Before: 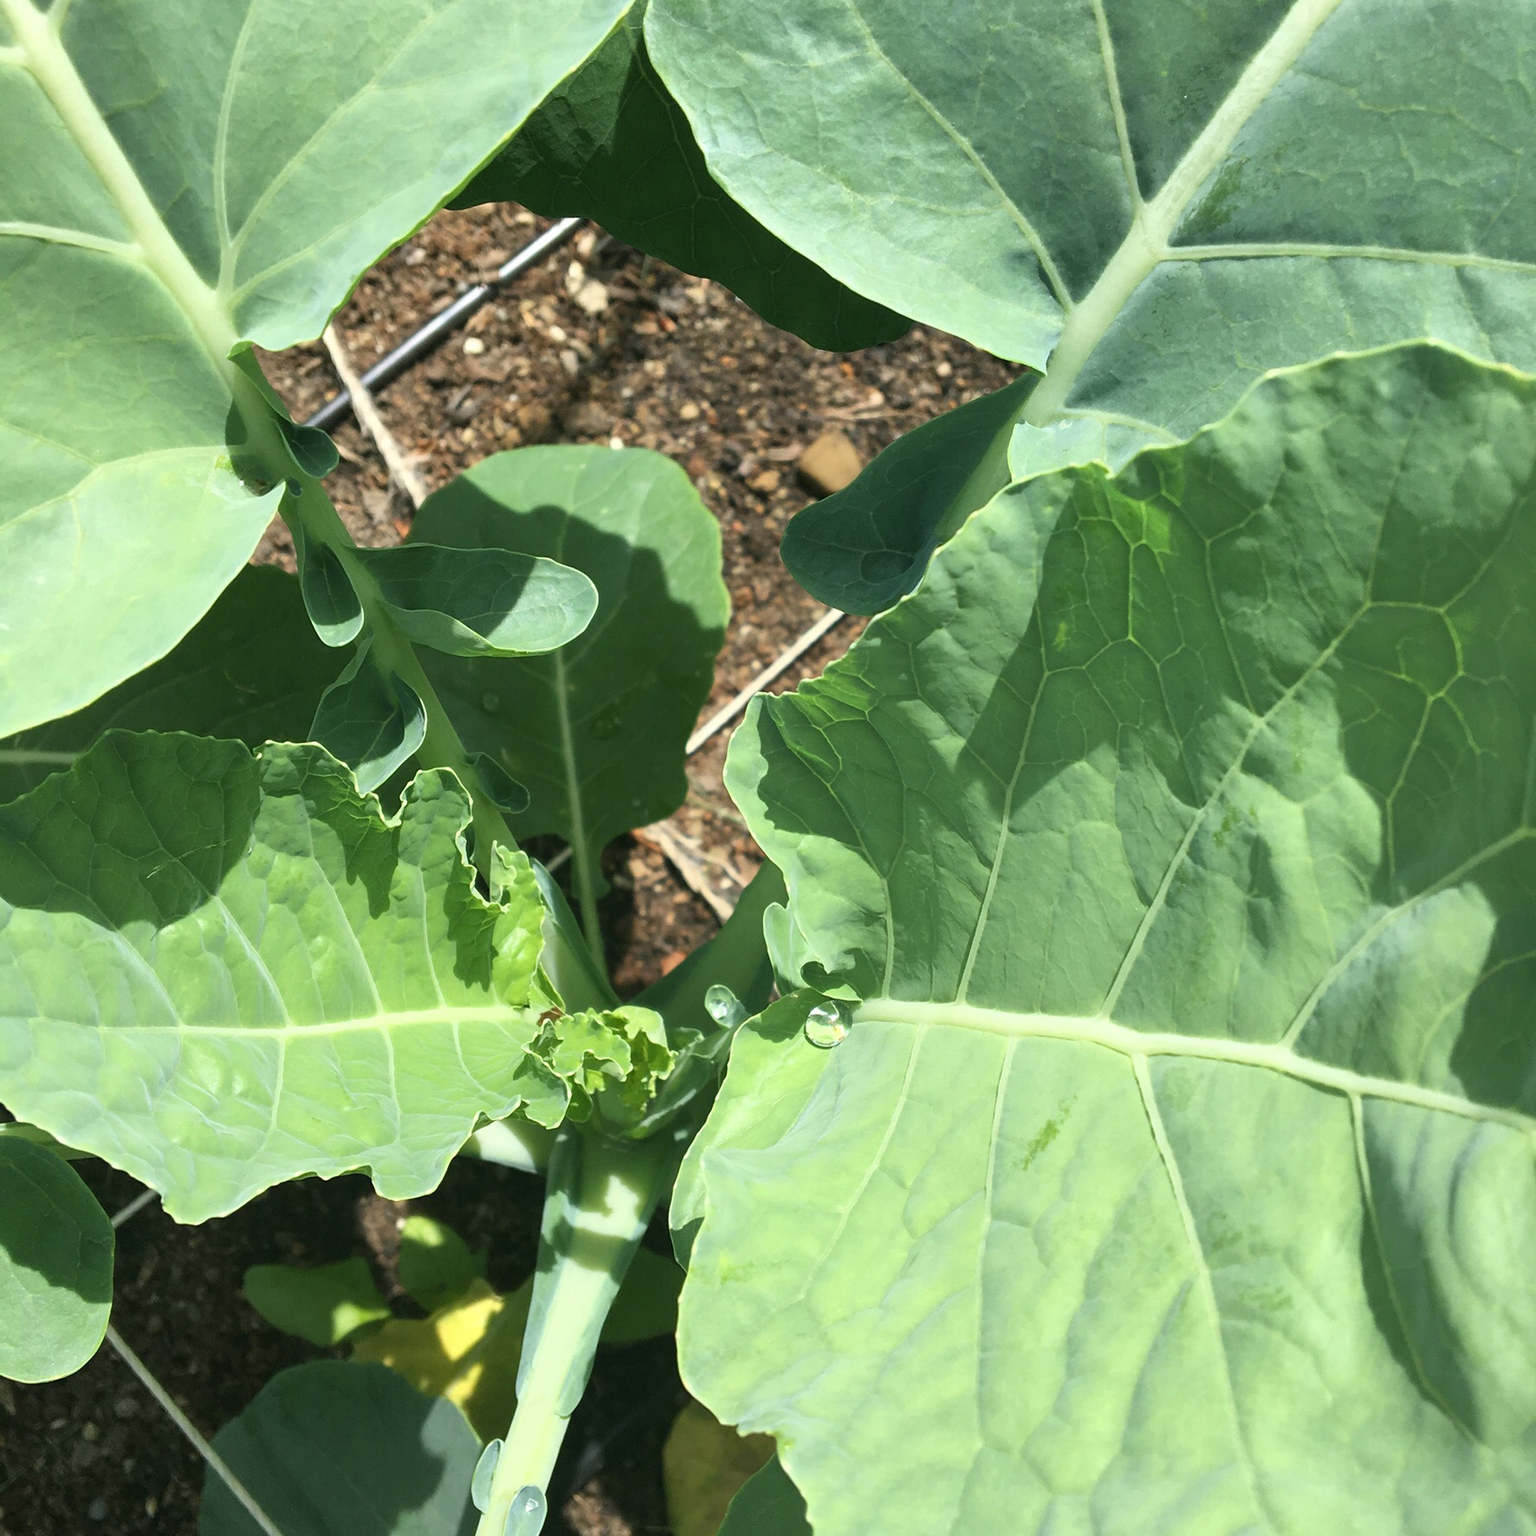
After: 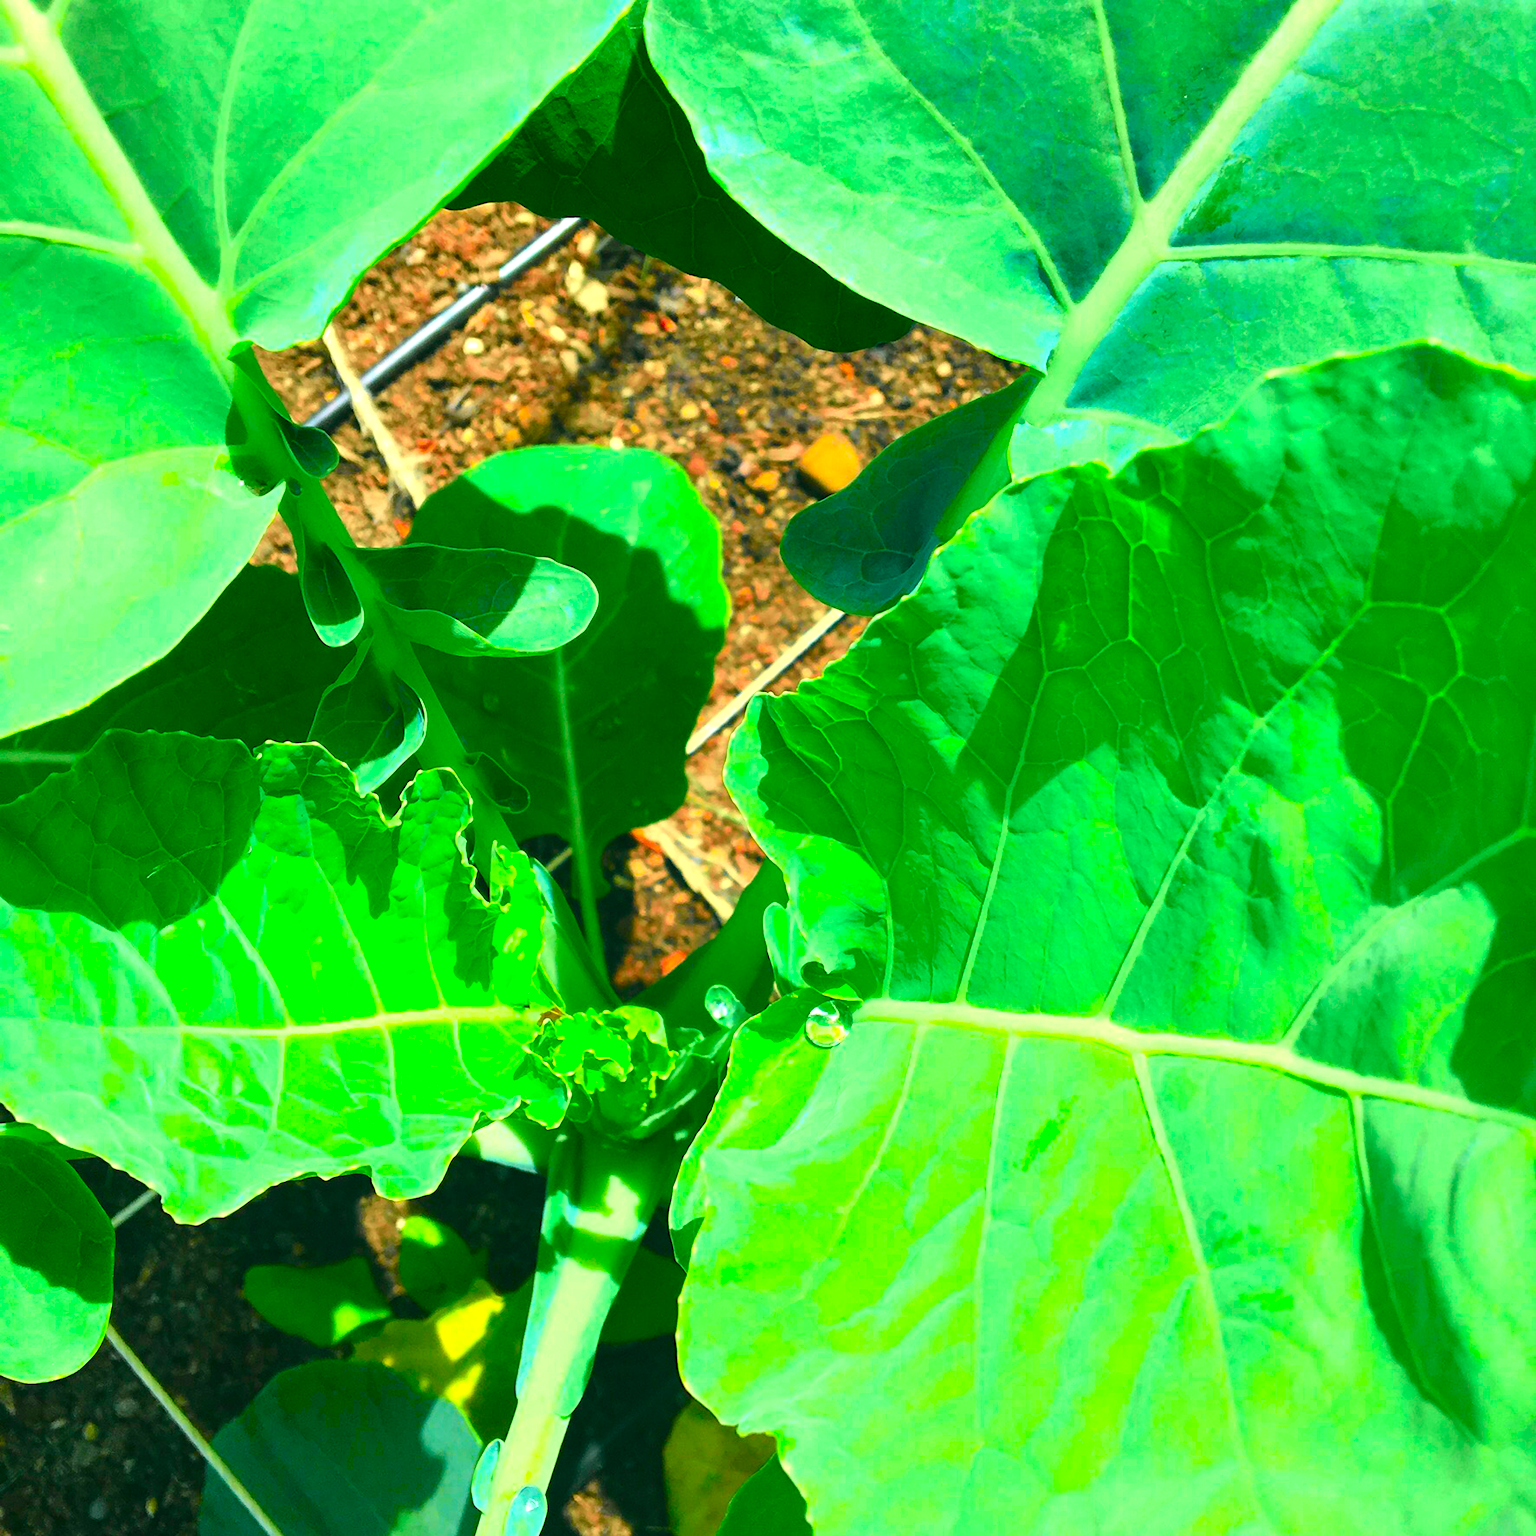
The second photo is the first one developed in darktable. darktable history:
exposure: black level correction -0.002, exposure 0.54 EV, compensate highlight preservation false
color correction: saturation 2.15
tone curve: curves: ch0 [(0, 0.003) (0.056, 0.041) (0.211, 0.187) (0.482, 0.519) (0.836, 0.864) (0.997, 0.984)]; ch1 [(0, 0) (0.276, 0.206) (0.393, 0.364) (0.482, 0.471) (0.506, 0.5) (0.523, 0.523) (0.572, 0.604) (0.635, 0.665) (0.695, 0.759) (1, 1)]; ch2 [(0, 0) (0.438, 0.456) (0.473, 0.47) (0.503, 0.503) (0.536, 0.527) (0.562, 0.584) (0.612, 0.61) (0.679, 0.72) (1, 1)], color space Lab, independent channels, preserve colors none
